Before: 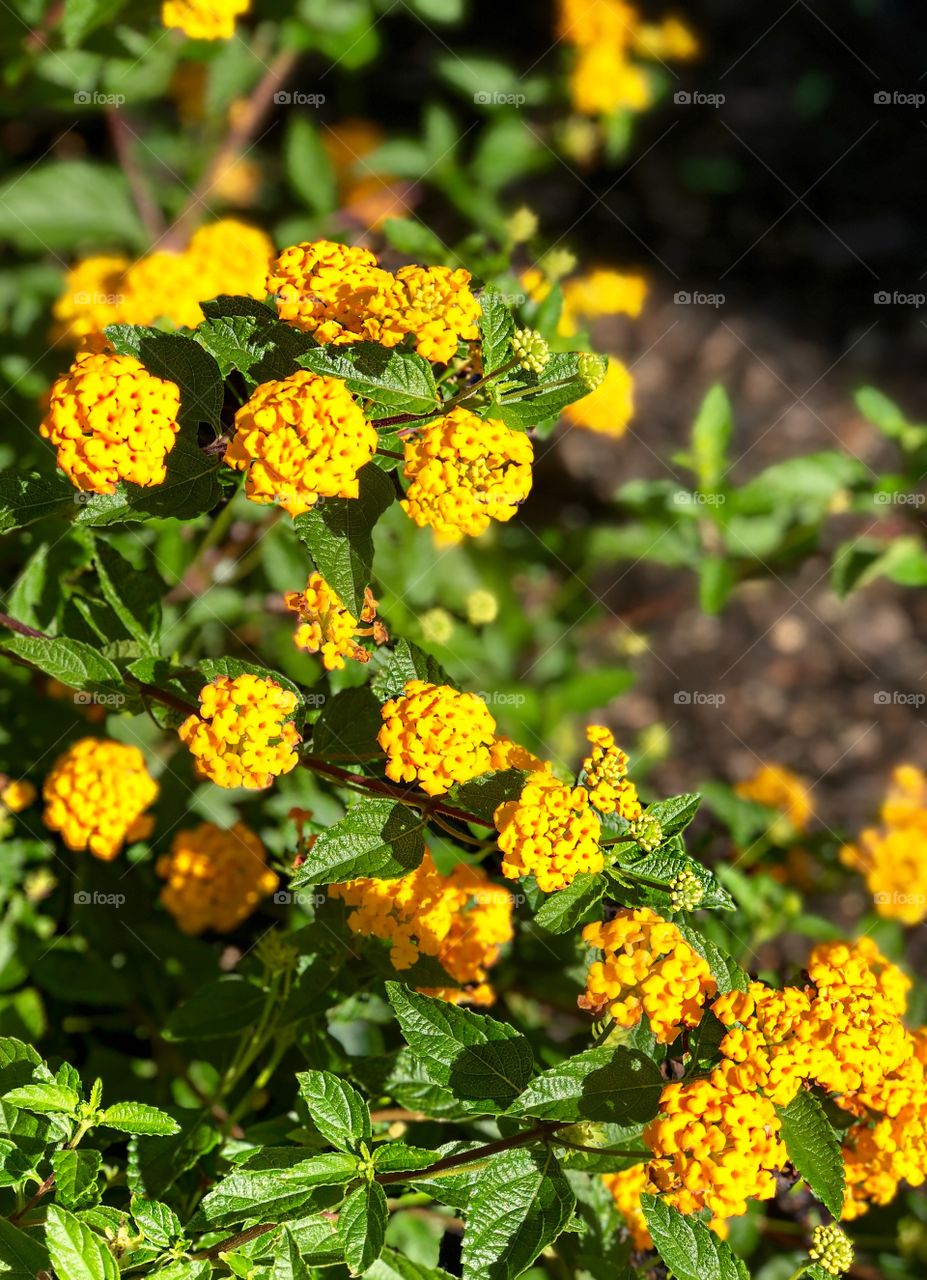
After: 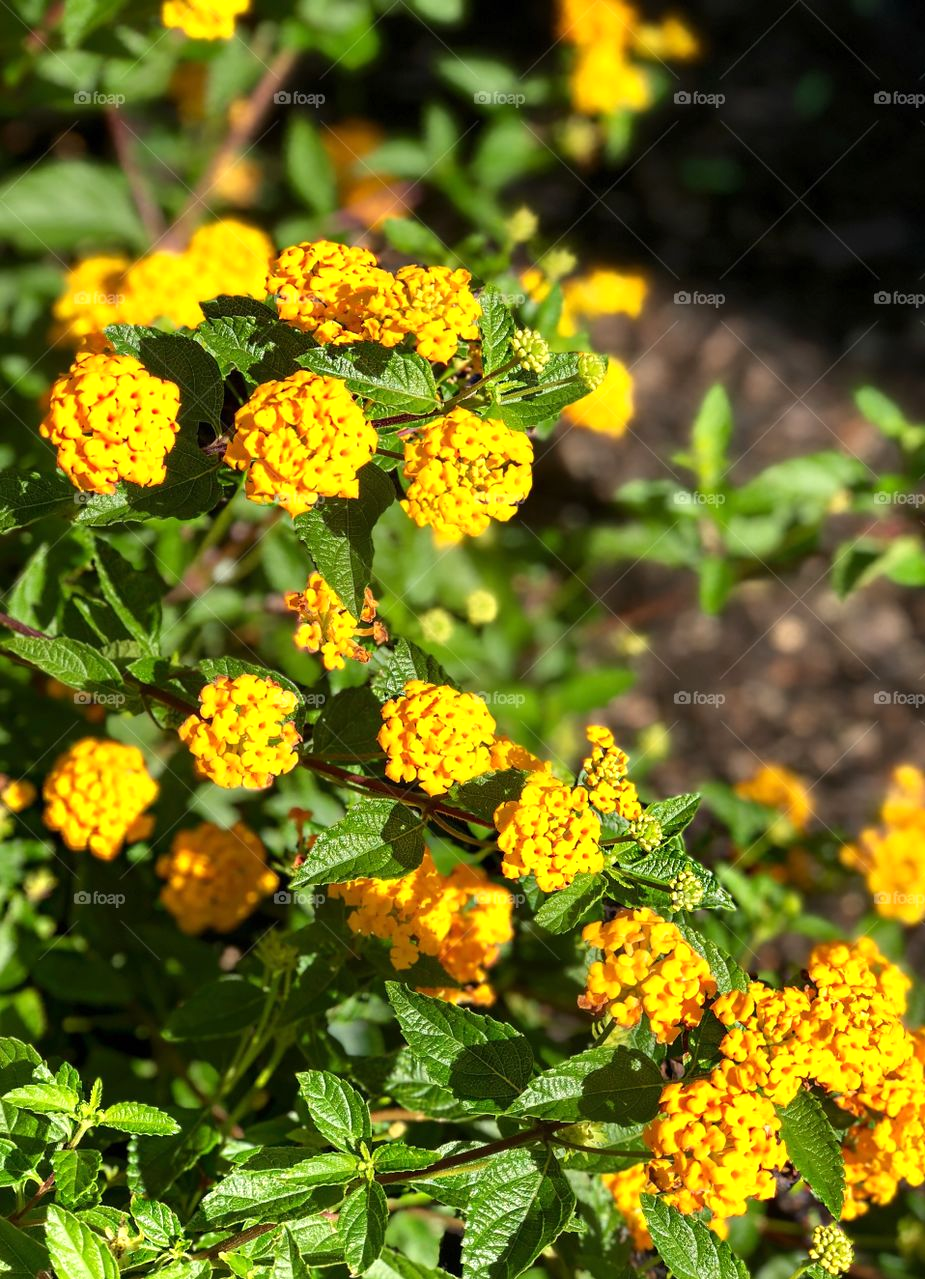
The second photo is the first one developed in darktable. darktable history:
exposure: exposure 0.2 EV, compensate highlight preservation false
crop and rotate: left 0.145%, bottom 0.003%
